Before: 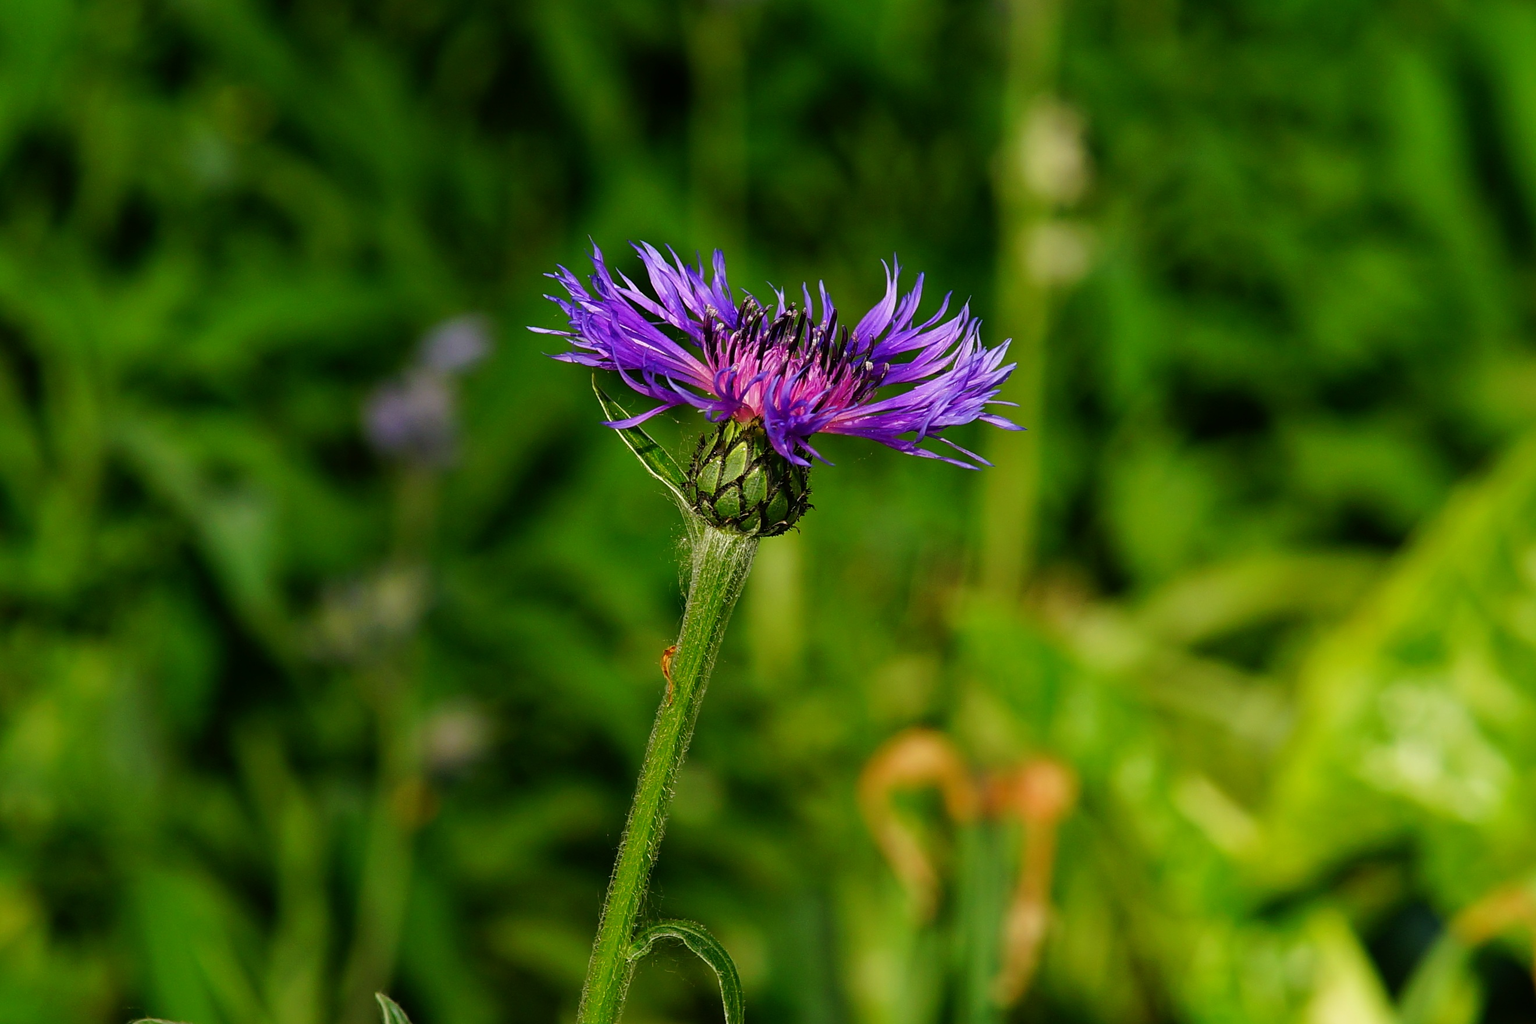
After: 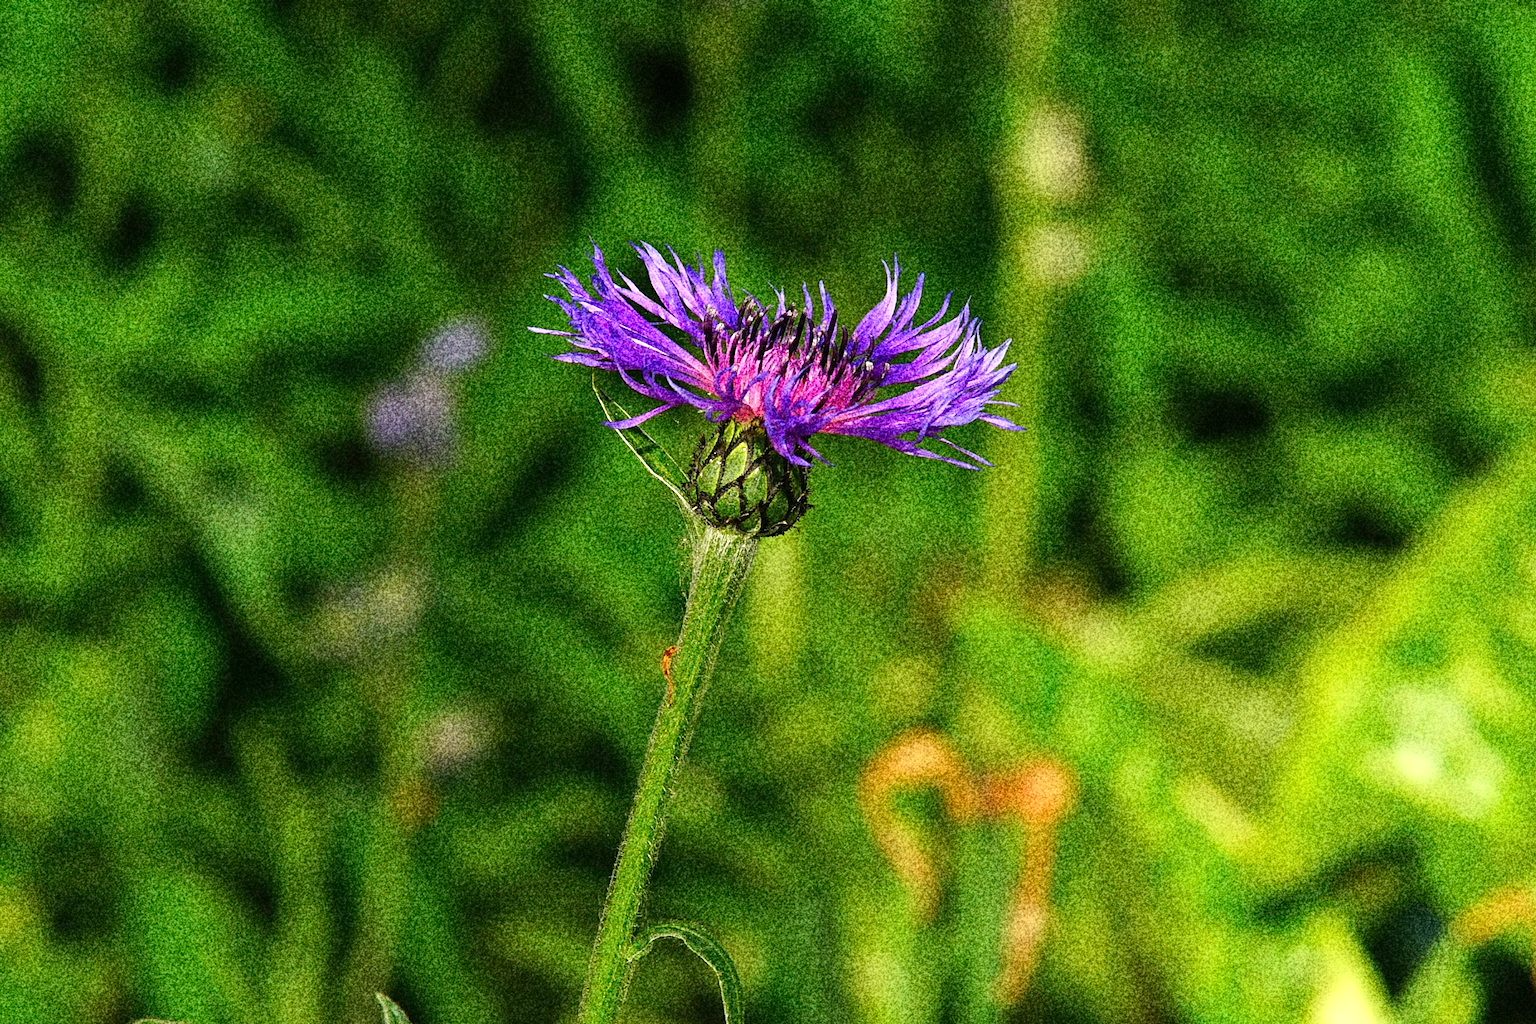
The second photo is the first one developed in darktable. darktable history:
grain: coarseness 30.02 ISO, strength 100%
exposure: black level correction 0, exposure 0.6 EV, compensate exposure bias true, compensate highlight preservation false
